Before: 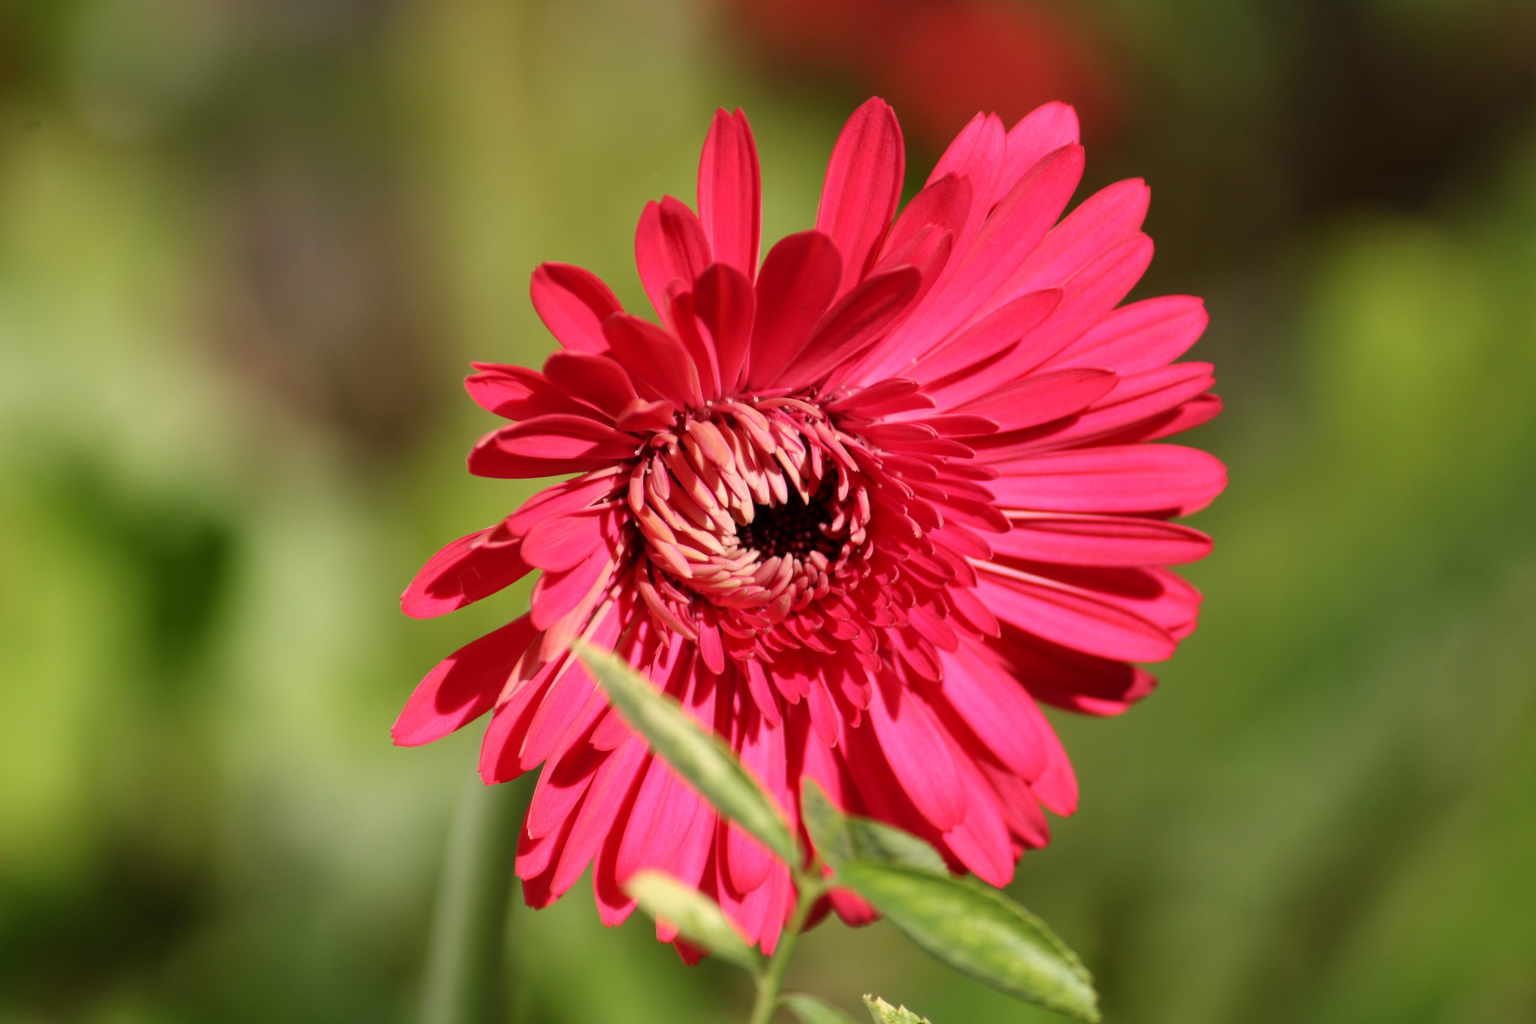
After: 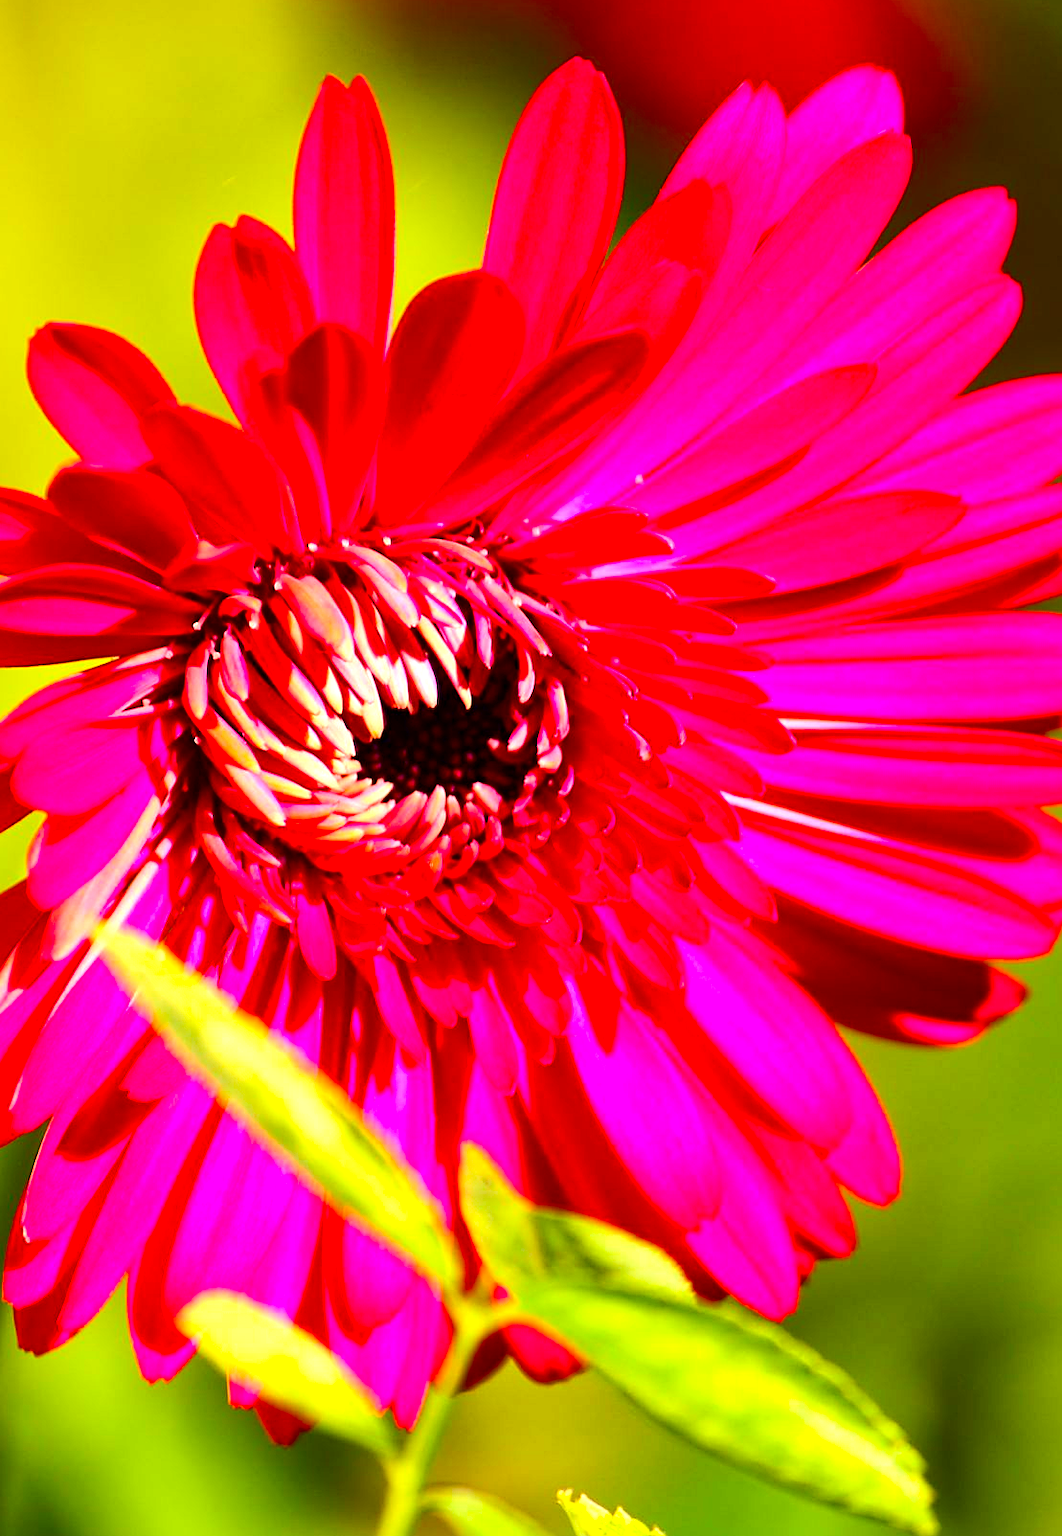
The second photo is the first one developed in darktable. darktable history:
exposure: black level correction 0, exposure 1.2 EV, compensate highlight preservation false
crop: left 33.468%, top 5.954%, right 23.103%
sharpen: on, module defaults
local contrast: mode bilateral grid, contrast 20, coarseness 49, detail 120%, midtone range 0.2
color balance rgb: shadows lift › luminance -21.306%, shadows lift › chroma 6.586%, shadows lift › hue 270.6°, global offset › hue 171.7°, perceptual saturation grading › global saturation 25.011%, global vibrance 44.504%
contrast brightness saturation: contrast 0.204, brightness -0.115, saturation 0.105
